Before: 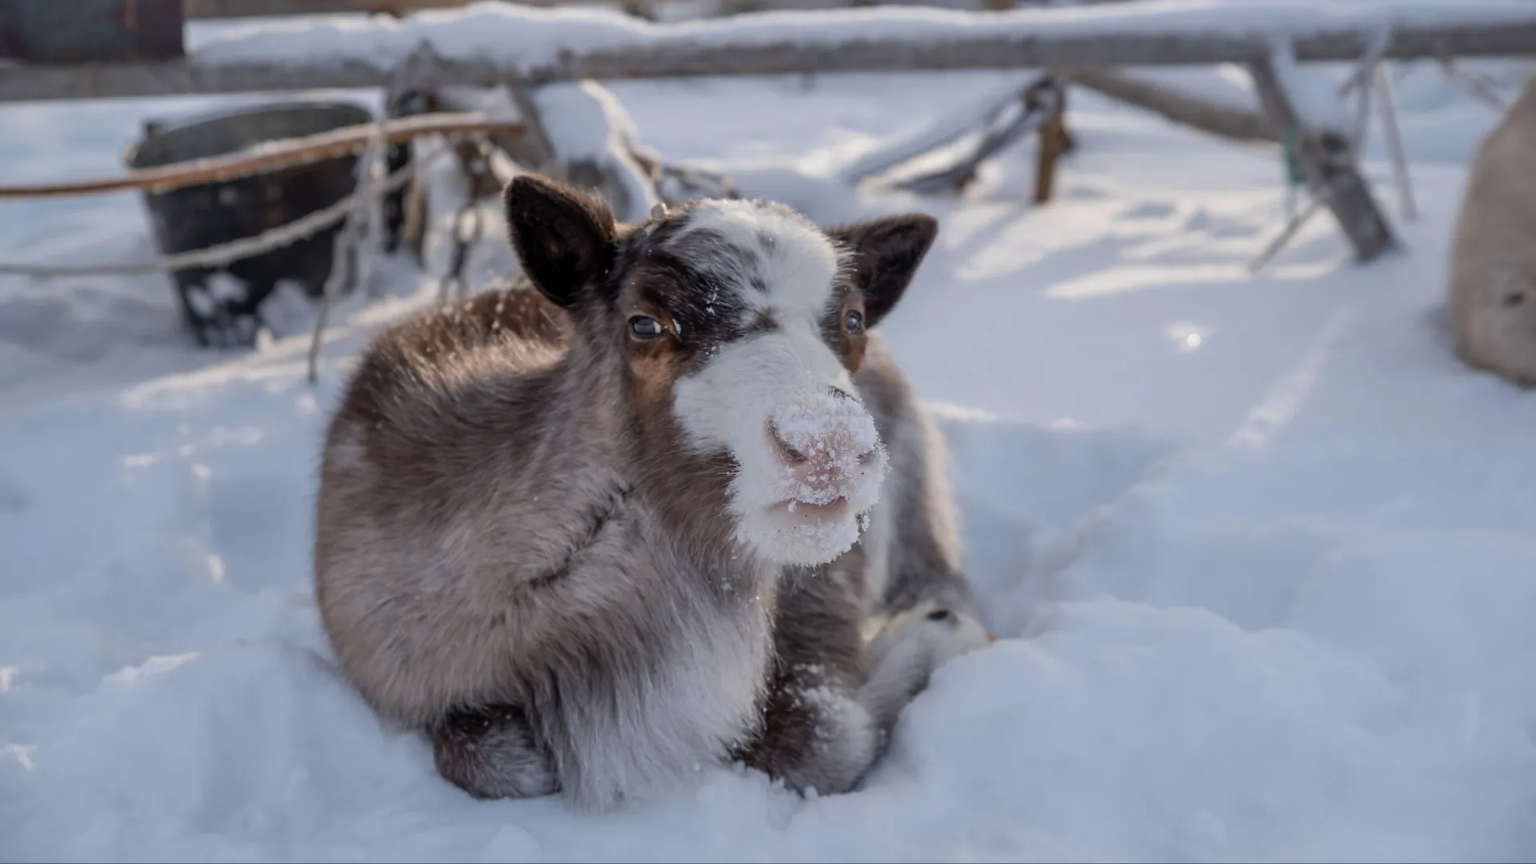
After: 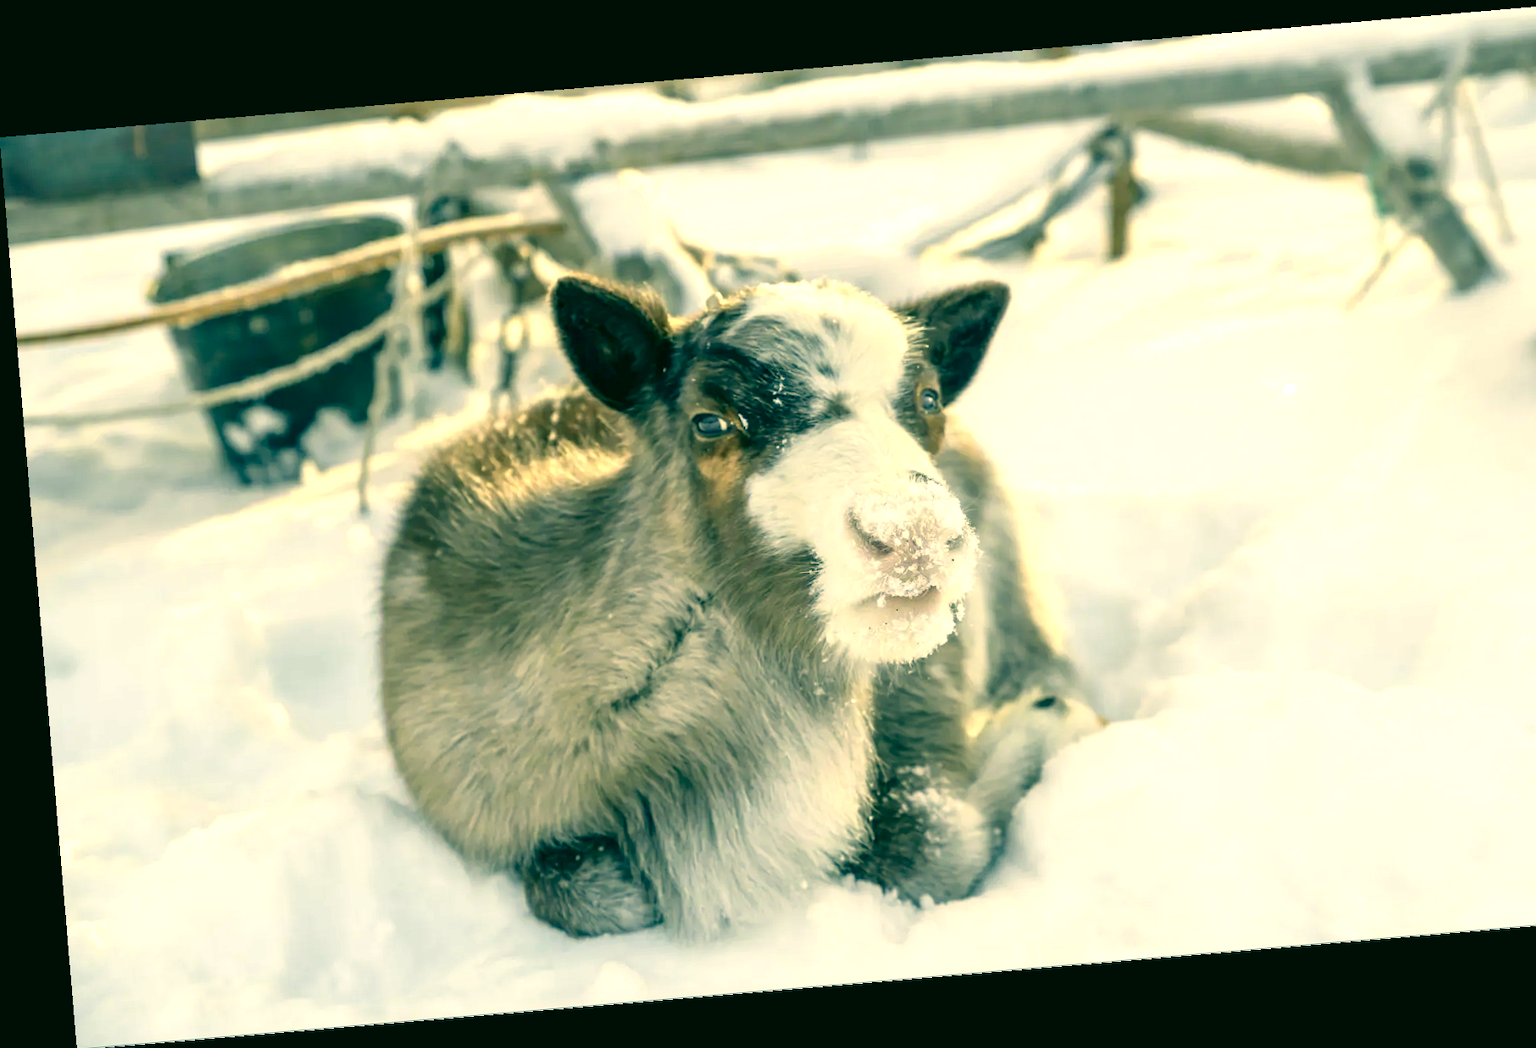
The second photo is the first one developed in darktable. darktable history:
color correction: highlights a* 1.83, highlights b* 34.02, shadows a* -36.68, shadows b* -5.48
crop: right 9.509%, bottom 0.031%
exposure: black level correction 0.001, exposure 1.398 EV, compensate exposure bias true, compensate highlight preservation false
rotate and perspective: rotation -4.86°, automatic cropping off
